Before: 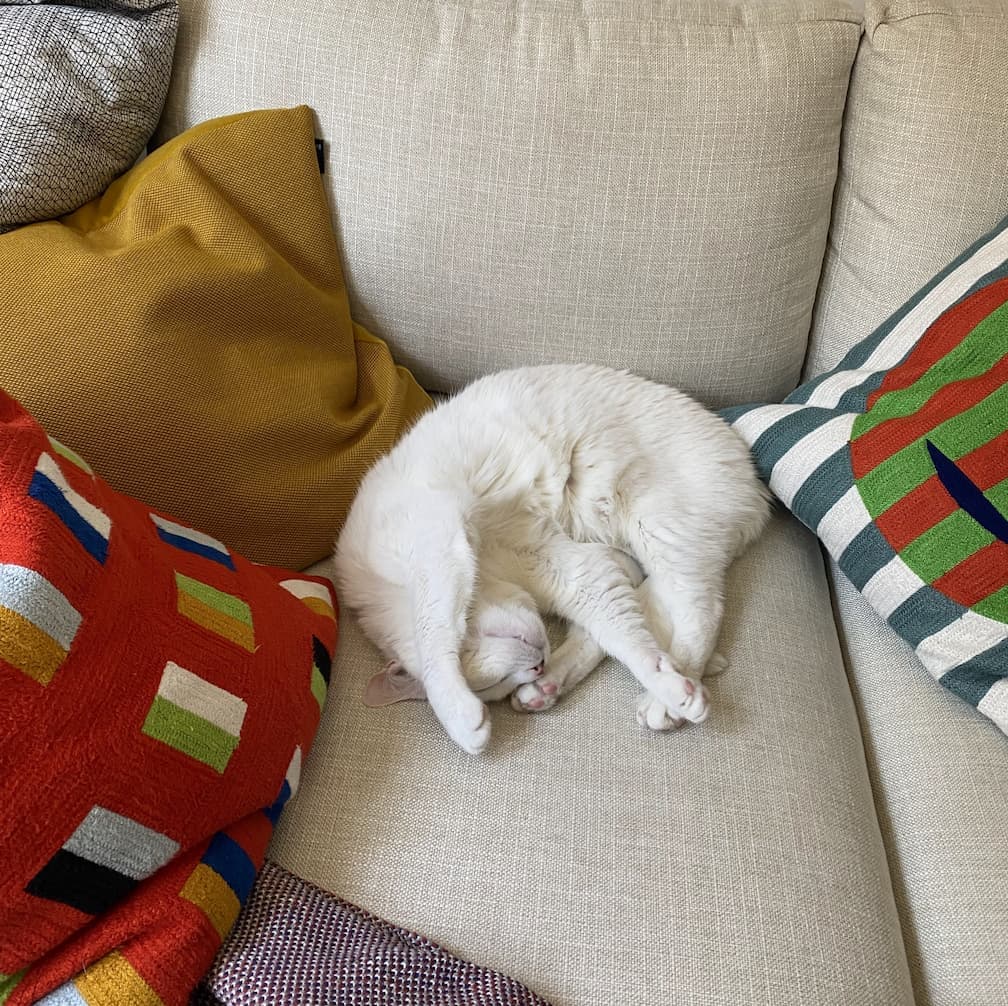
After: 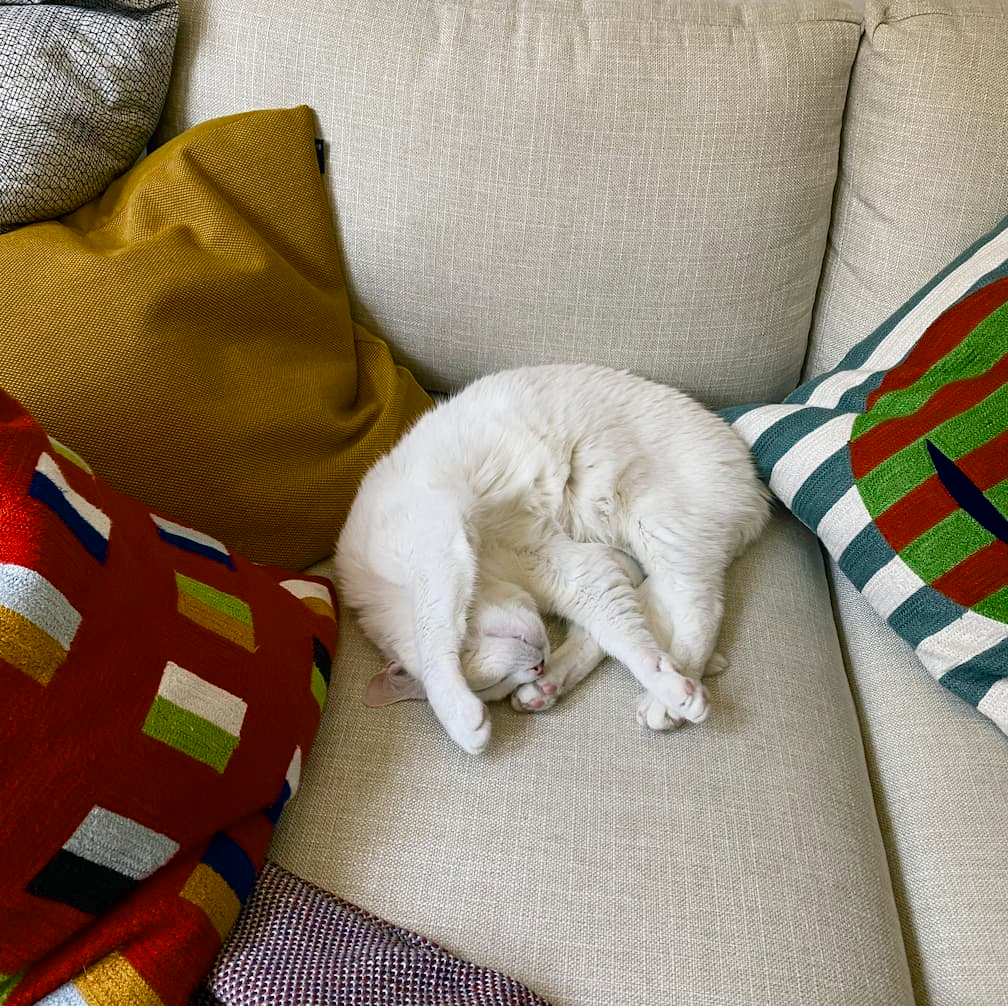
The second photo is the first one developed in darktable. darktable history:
color balance rgb: shadows lift › luminance -7.855%, shadows lift › chroma 2.182%, shadows lift › hue 164.35°, perceptual saturation grading › global saturation 20%, perceptual saturation grading › highlights -24.835%, perceptual saturation grading › shadows 24.248%, saturation formula JzAzBz (2021)
